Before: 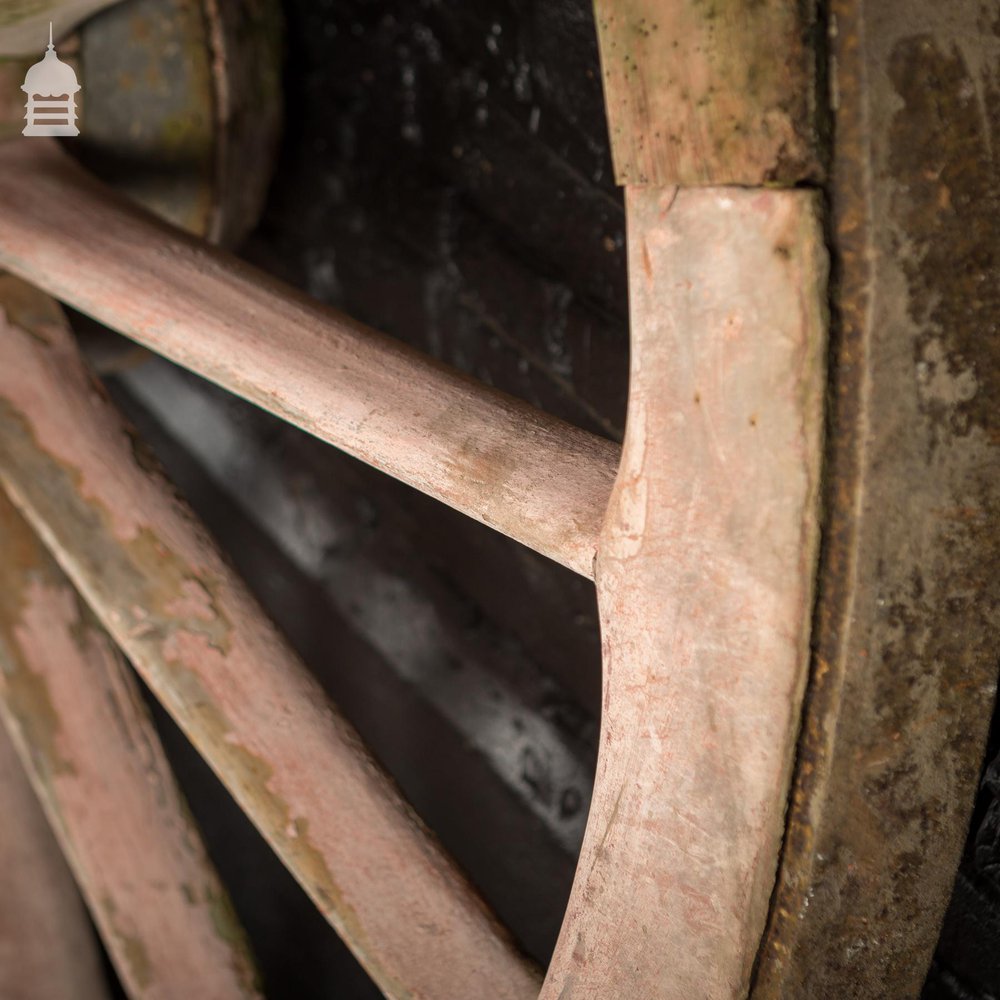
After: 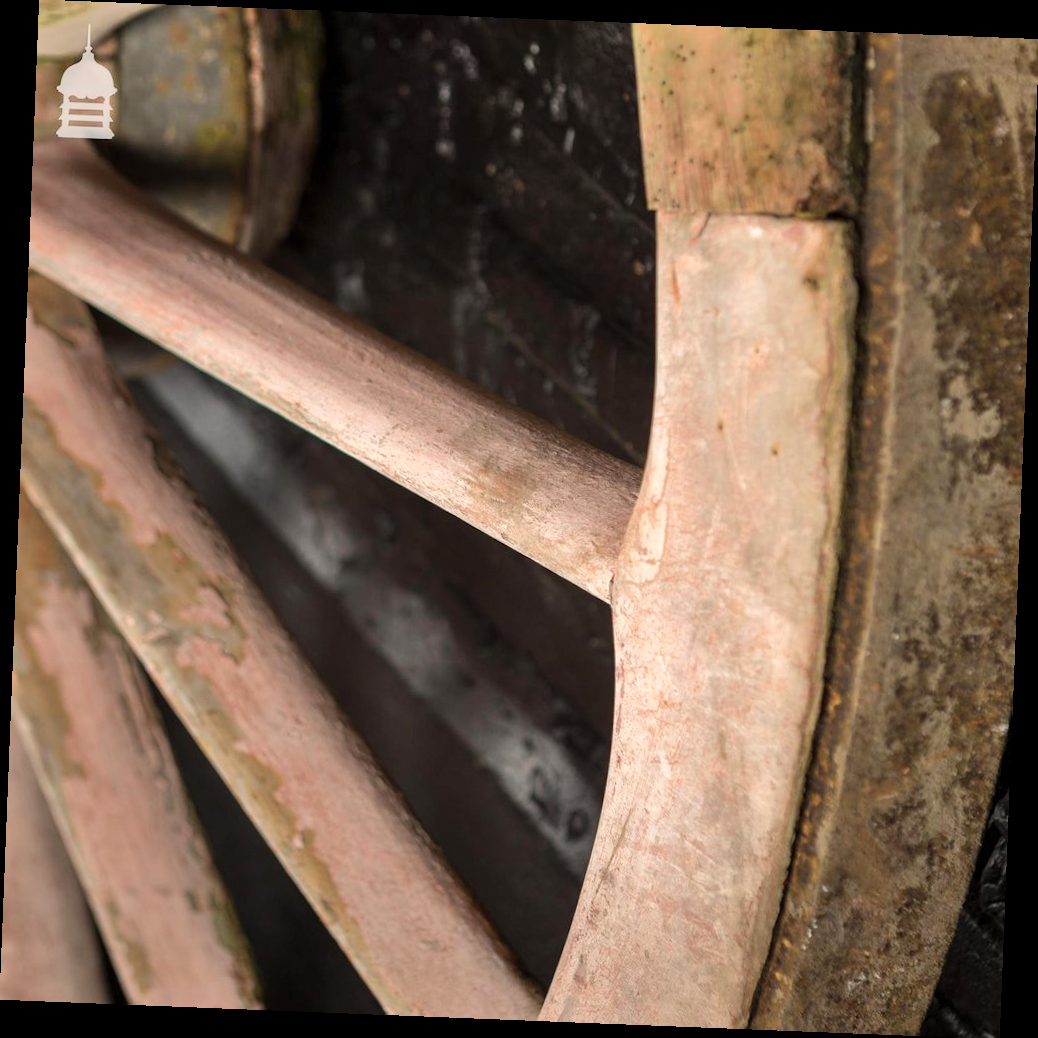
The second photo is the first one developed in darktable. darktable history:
white balance: emerald 1
shadows and highlights: low approximation 0.01, soften with gaussian
rotate and perspective: rotation 2.27°, automatic cropping off
exposure: exposure 0.2 EV, compensate highlight preservation false
